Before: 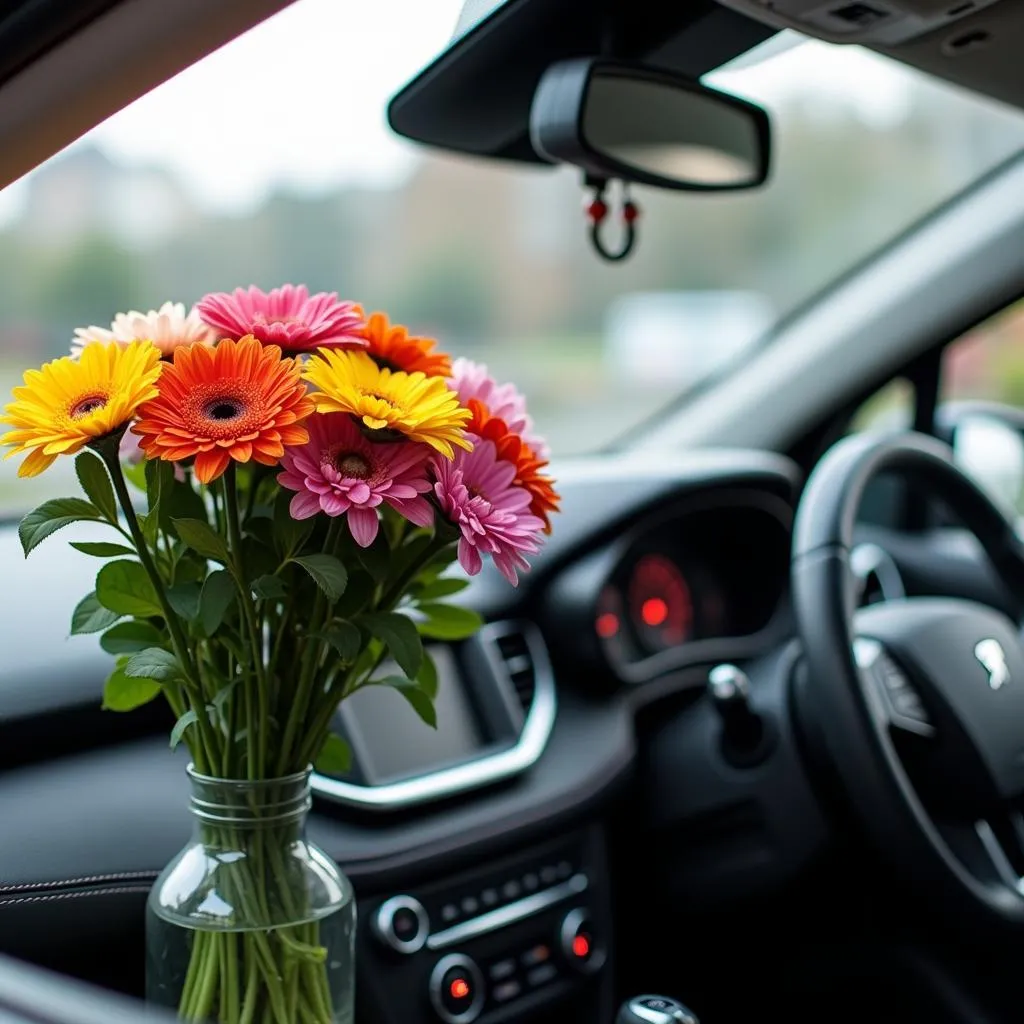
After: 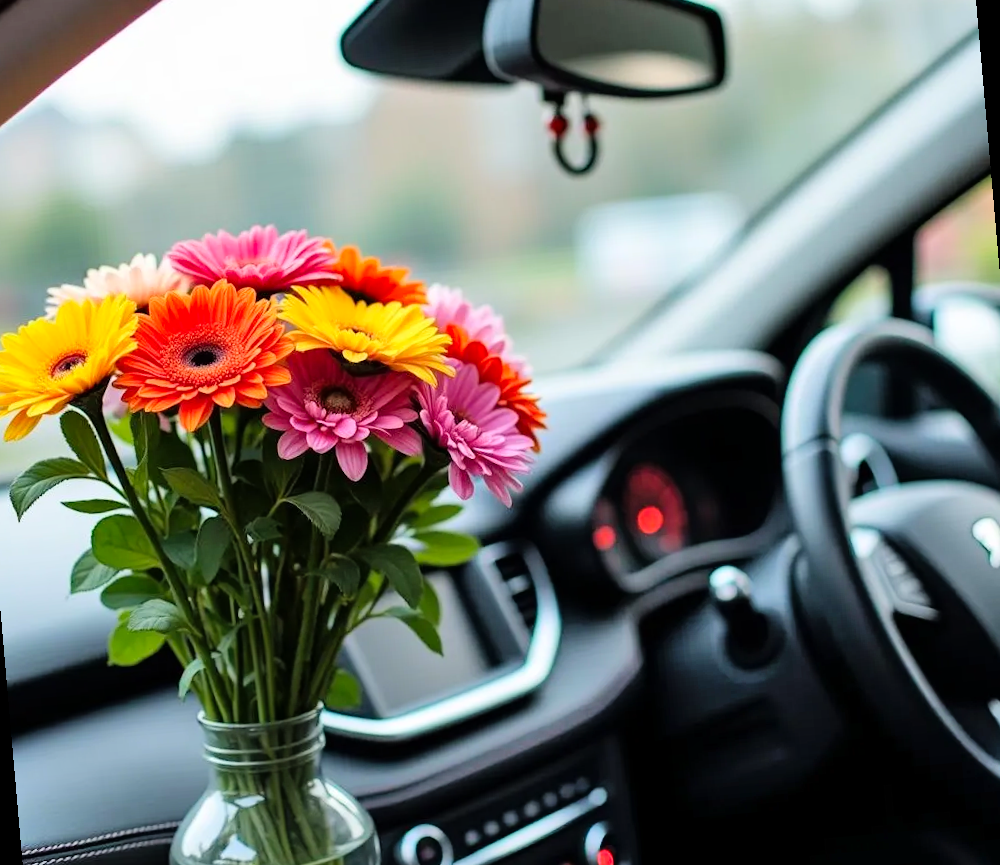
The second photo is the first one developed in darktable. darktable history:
shadows and highlights: soften with gaussian
tone curve: curves: ch0 [(0, 0) (0.07, 0.057) (0.15, 0.177) (0.352, 0.445) (0.59, 0.703) (0.857, 0.908) (1, 1)], color space Lab, linked channels, preserve colors none
rotate and perspective: rotation -5°, crop left 0.05, crop right 0.952, crop top 0.11, crop bottom 0.89
